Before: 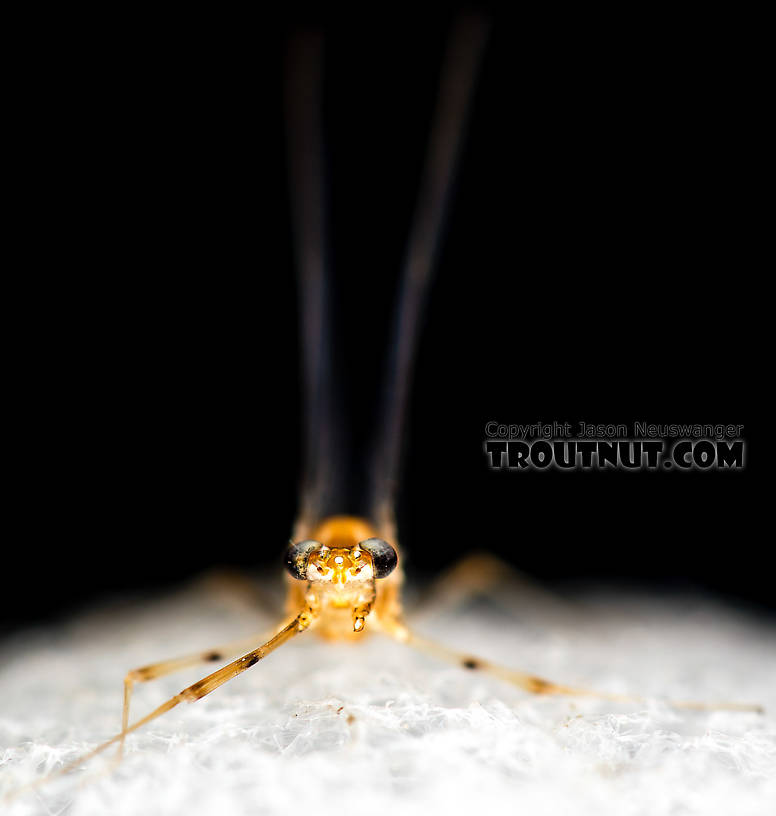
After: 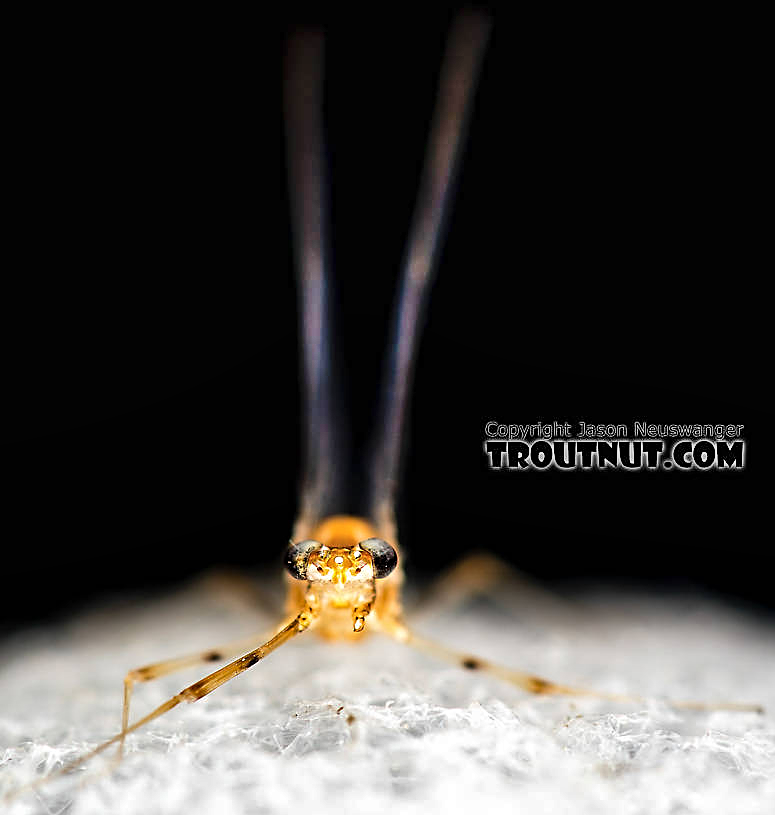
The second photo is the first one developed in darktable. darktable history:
shadows and highlights: shadows 60, highlights -60.23, soften with gaussian
sharpen: on, module defaults
